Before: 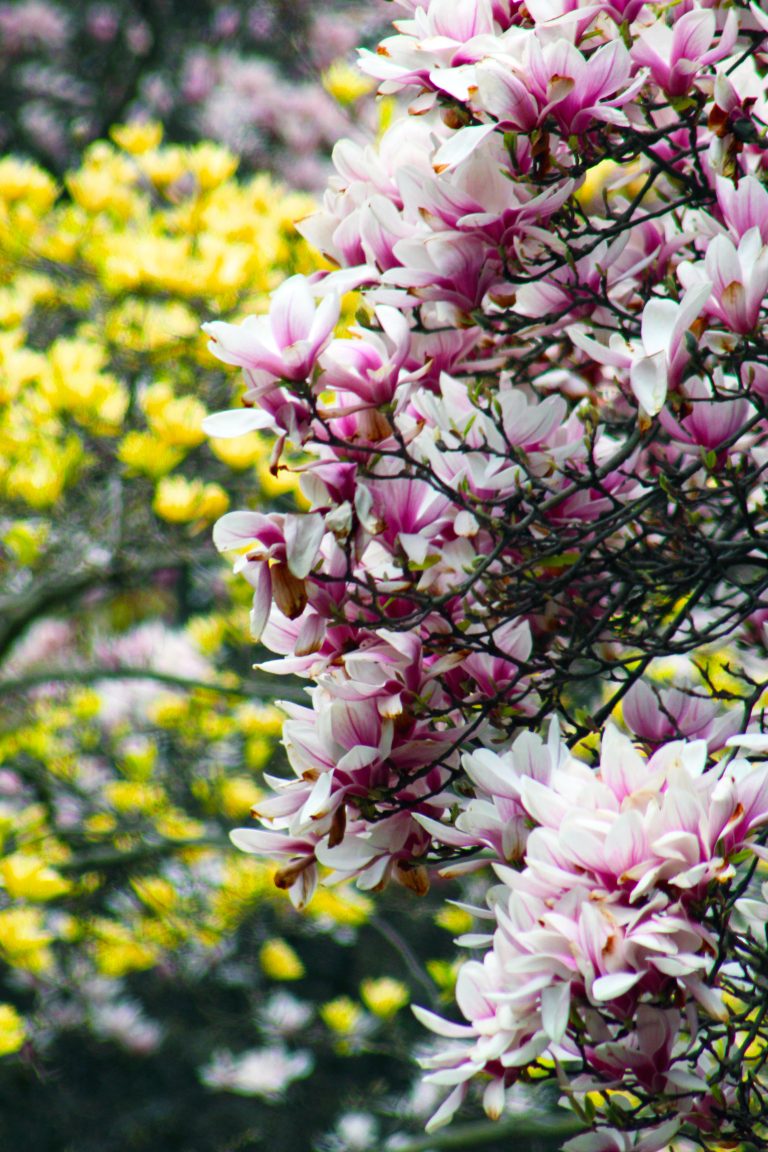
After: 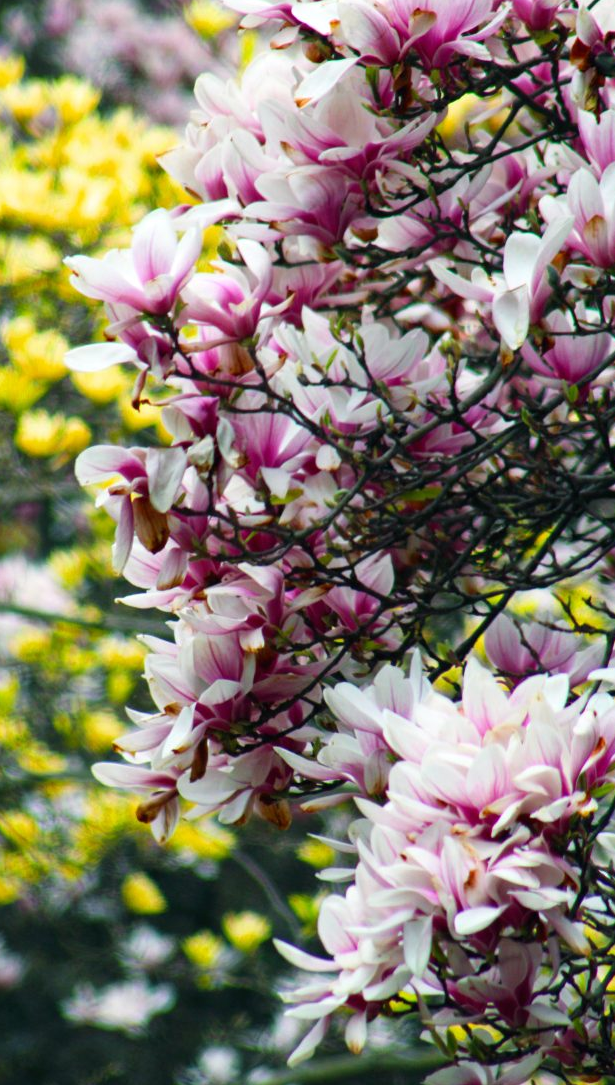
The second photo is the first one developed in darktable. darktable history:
crop and rotate: left 18.082%, top 5.759%, right 1.75%
